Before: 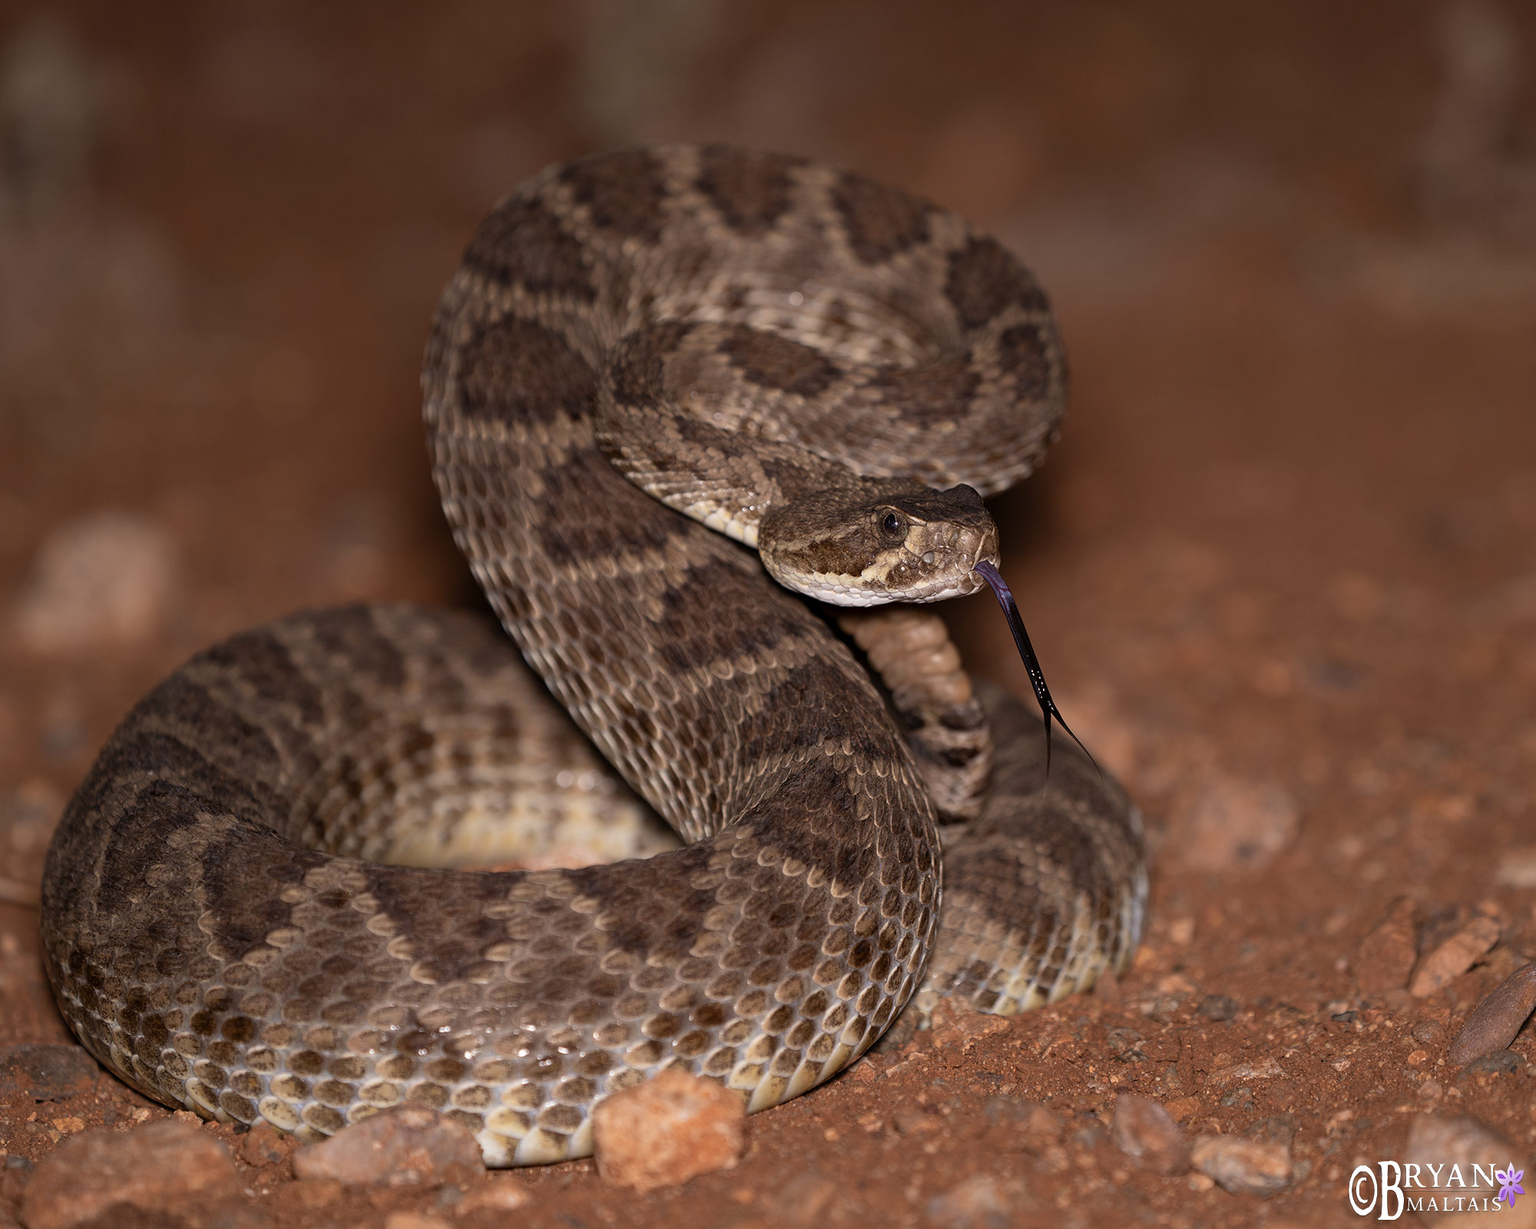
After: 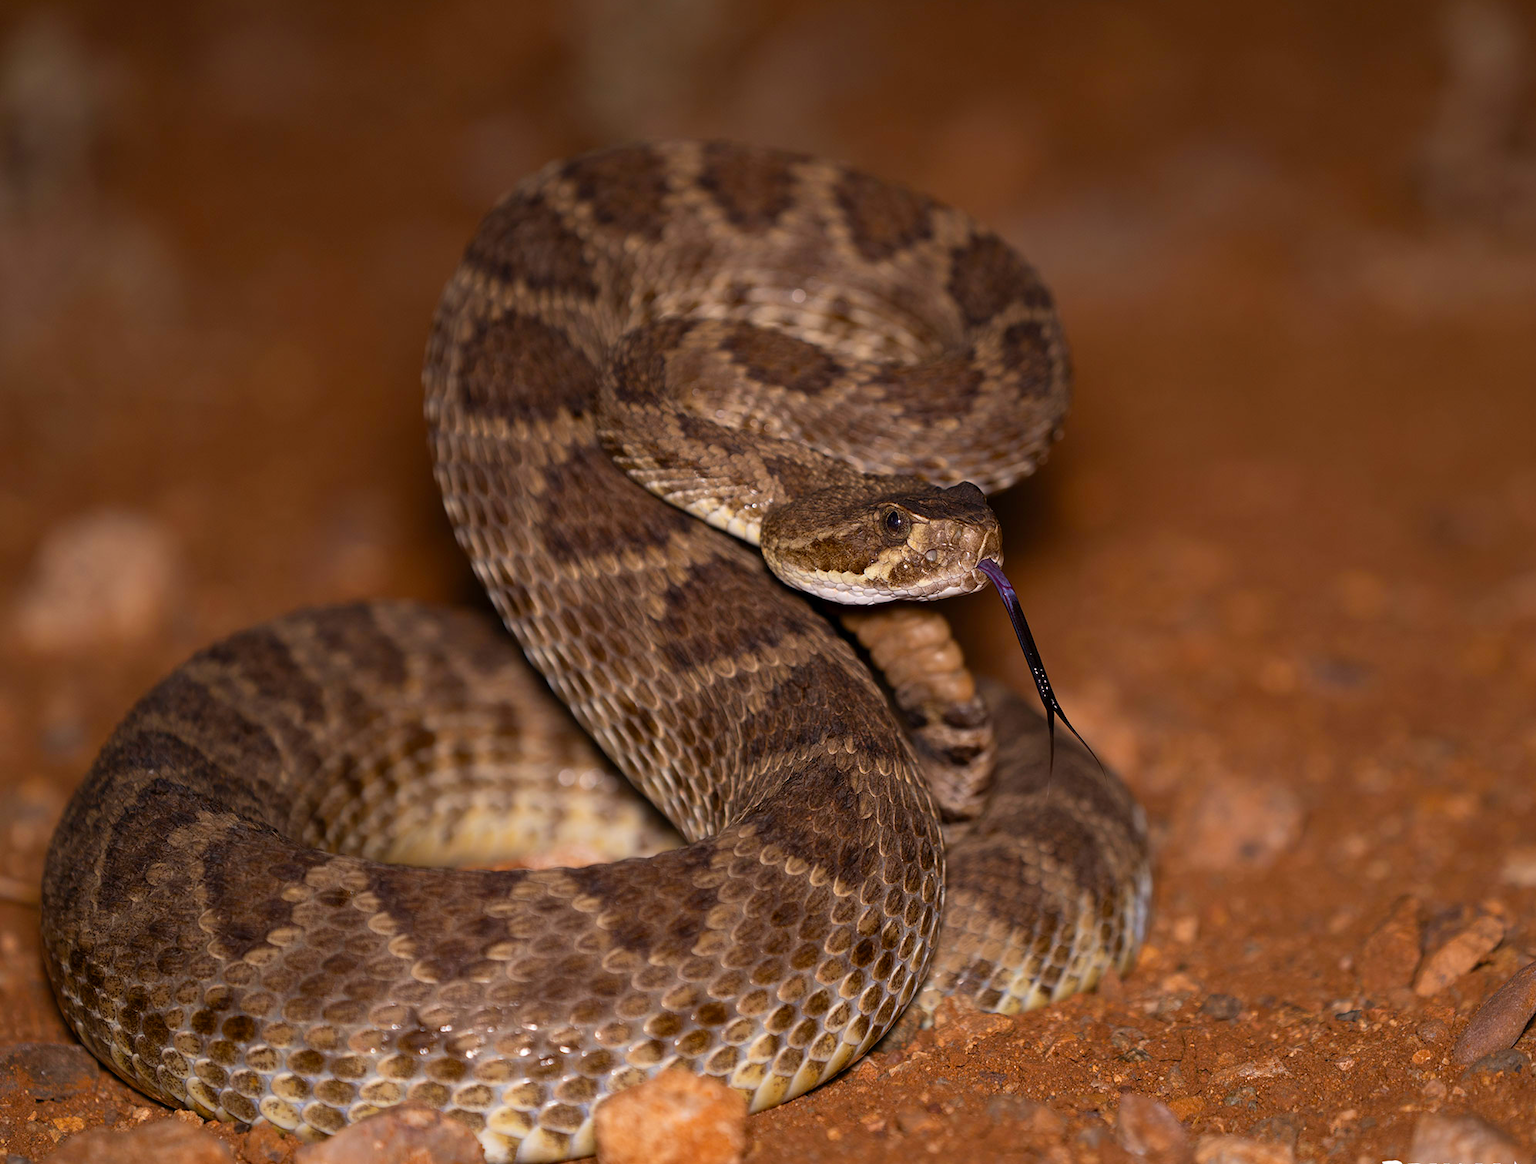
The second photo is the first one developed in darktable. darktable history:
velvia: strength 31.9%, mid-tones bias 0.202
crop: top 0.365%, right 0.265%, bottom 5.097%
